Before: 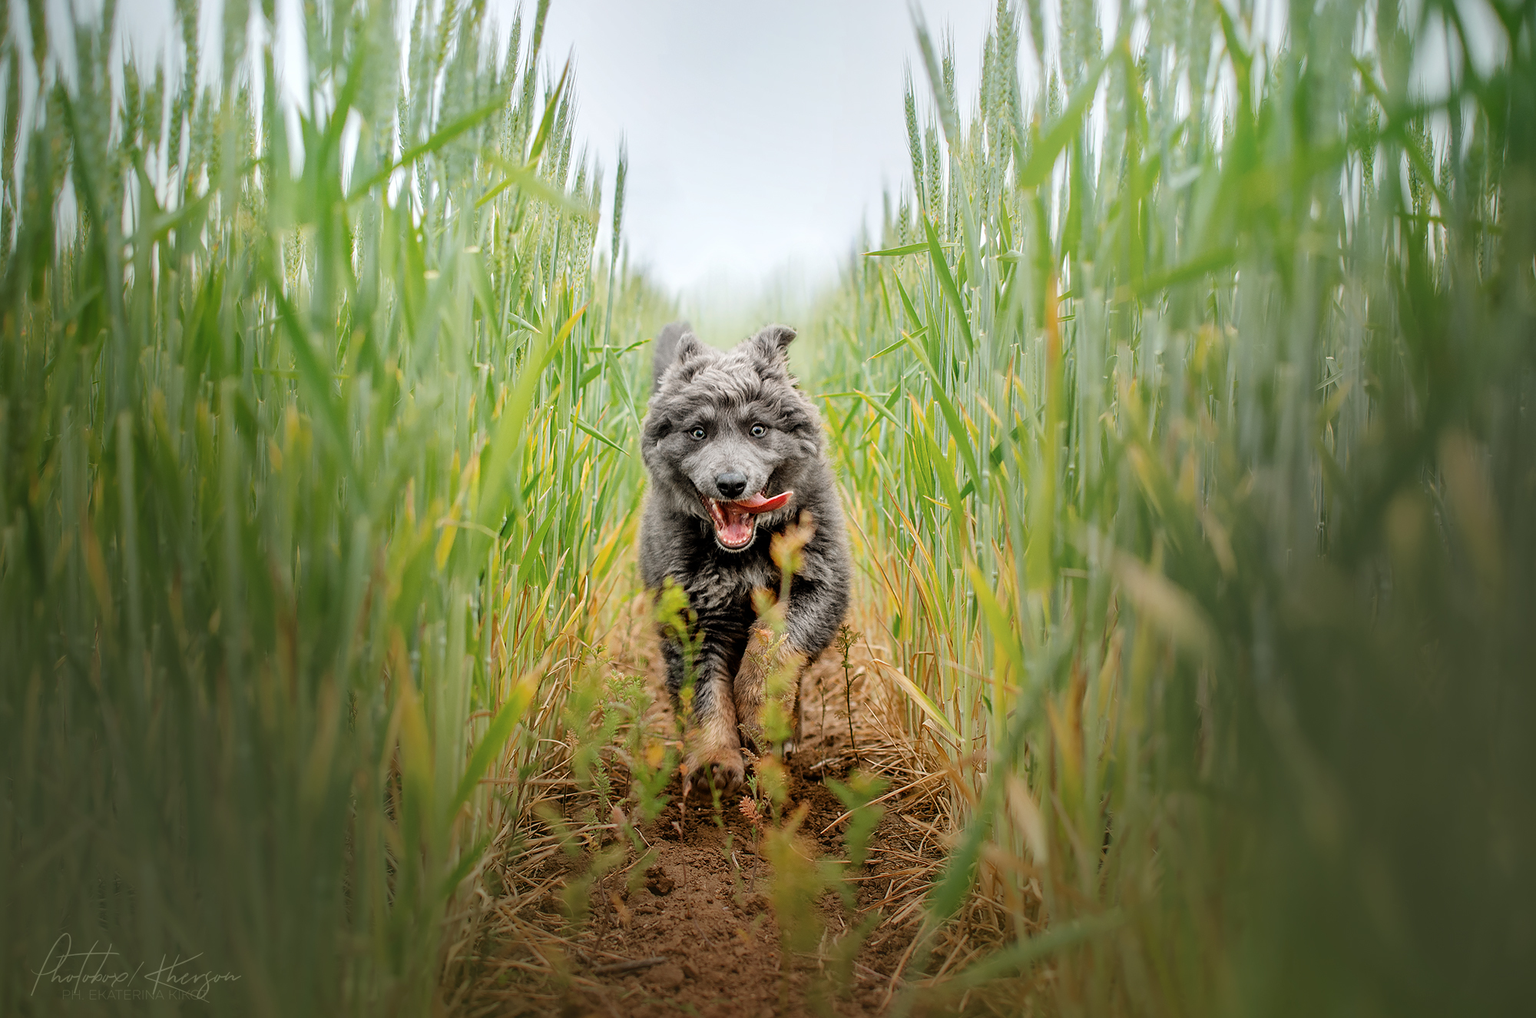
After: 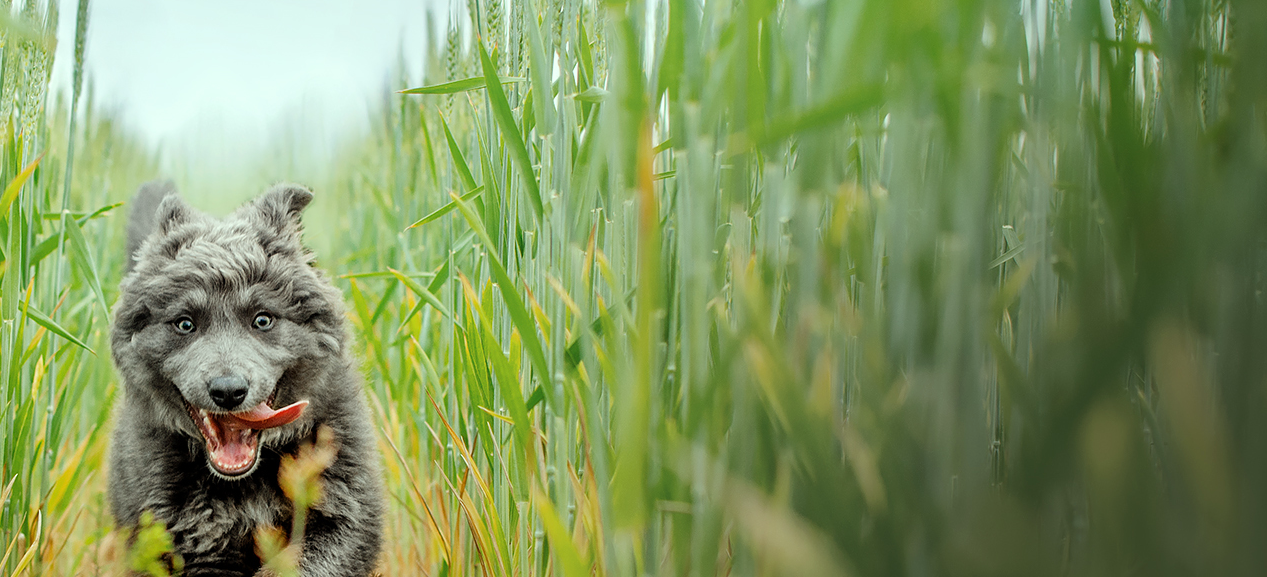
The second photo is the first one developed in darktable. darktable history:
crop: left 36.213%, top 18.086%, right 0.41%, bottom 38.365%
color correction: highlights a* -8.57, highlights b* 3.48
